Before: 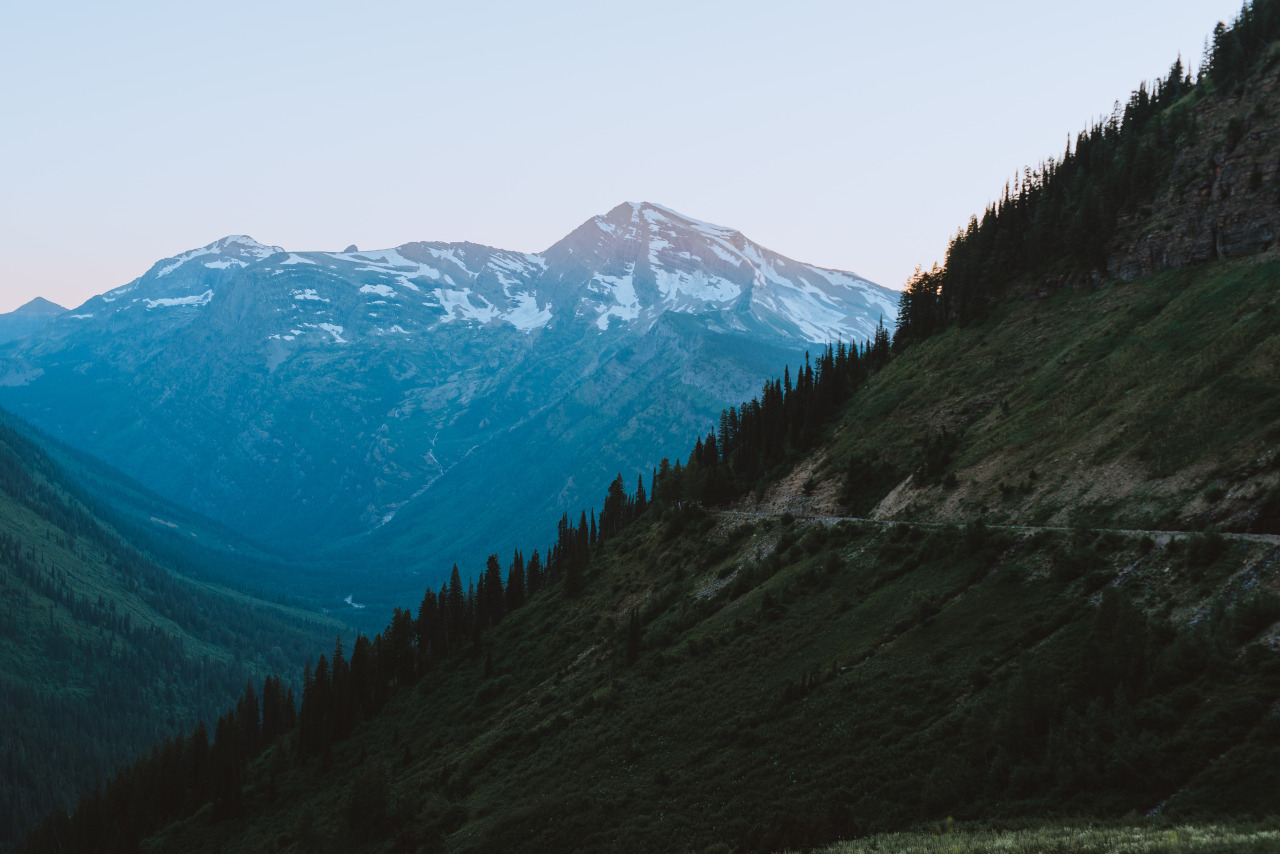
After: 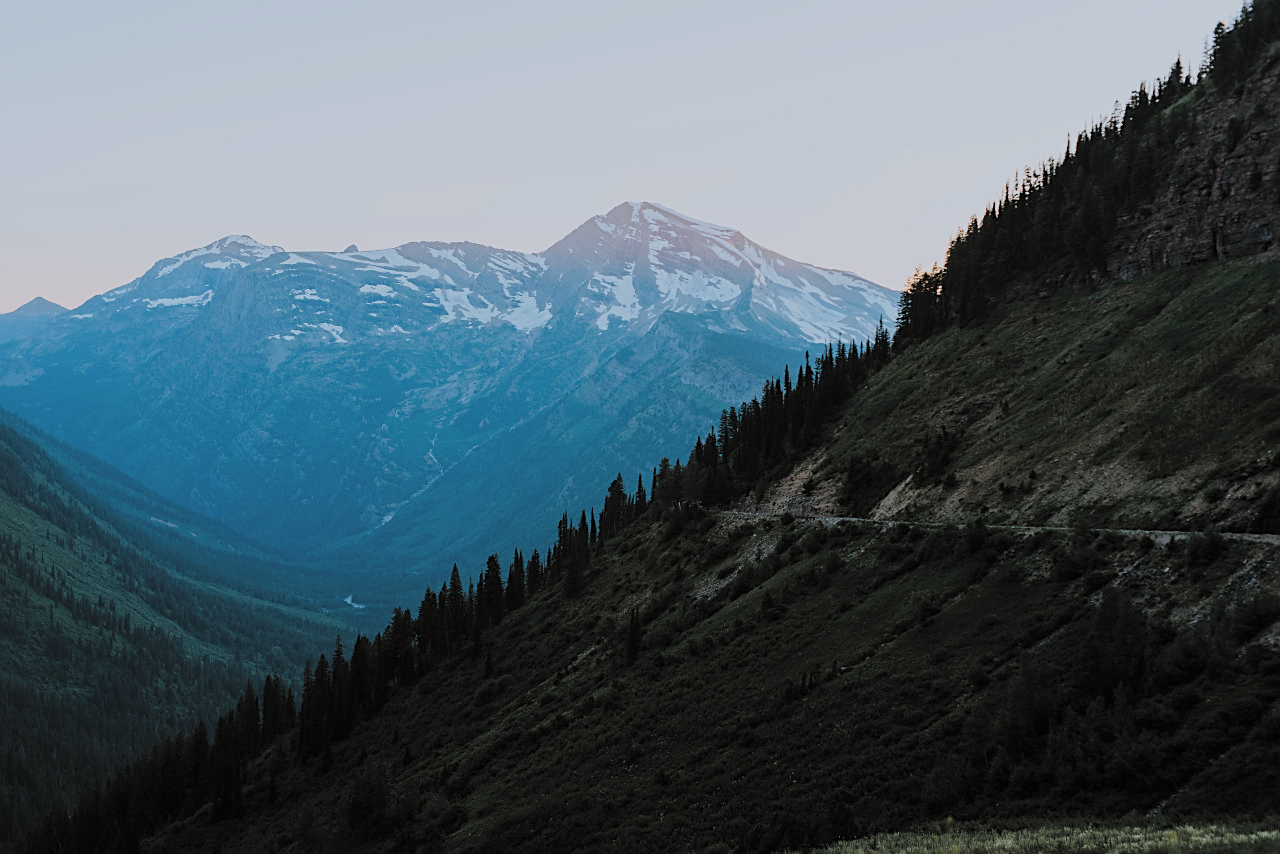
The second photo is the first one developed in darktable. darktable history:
sharpen: on, module defaults
filmic rgb: black relative exposure -6.68 EV, white relative exposure 4.56 EV, hardness 3.25
color zones: curves: ch2 [(0, 0.5) (0.143, 0.5) (0.286, 0.416) (0.429, 0.5) (0.571, 0.5) (0.714, 0.5) (0.857, 0.5) (1, 0.5)]
levels: levels [0.073, 0.497, 0.972]
exposure: black level correction -0.015, exposure -0.125 EV, compensate highlight preservation false
